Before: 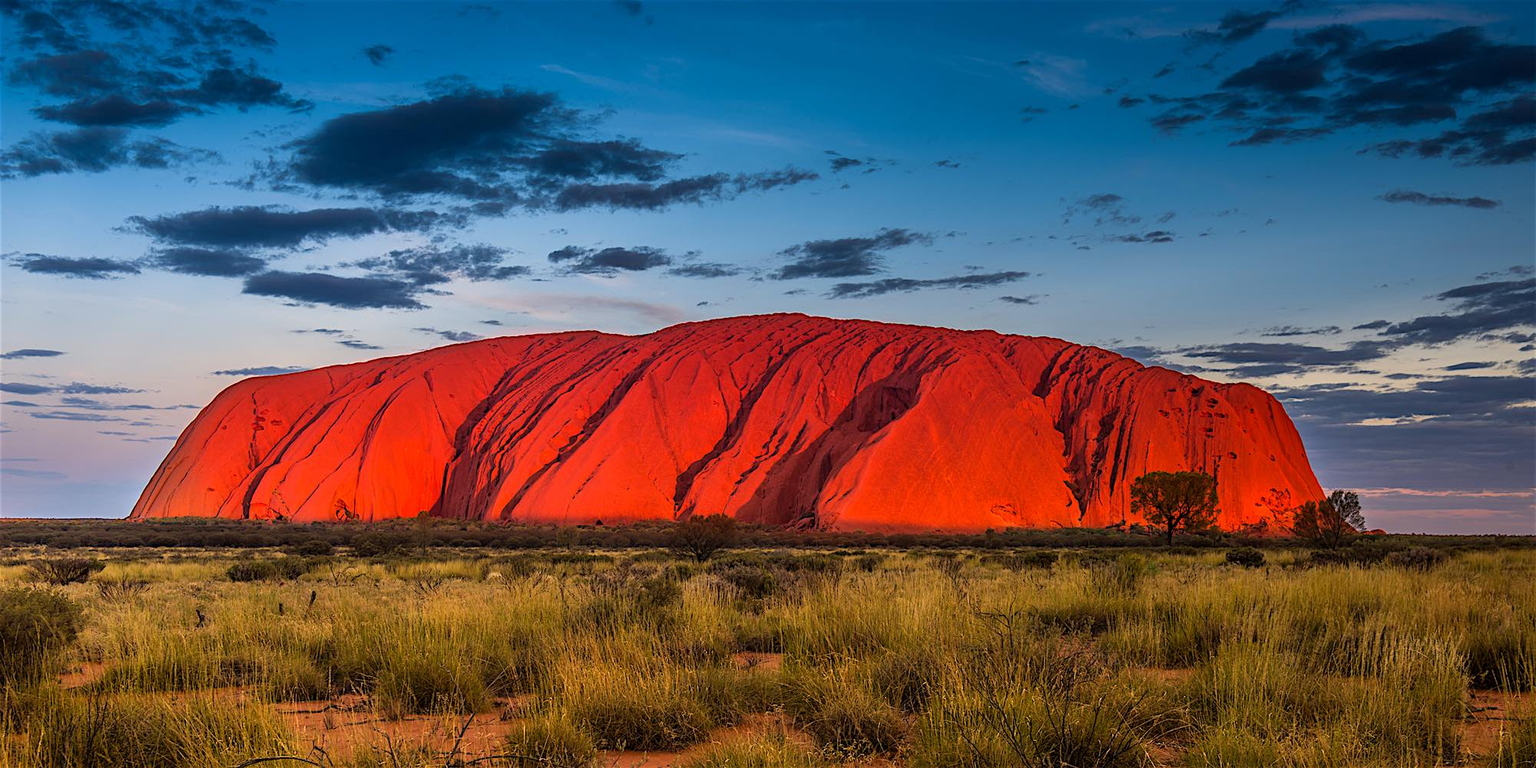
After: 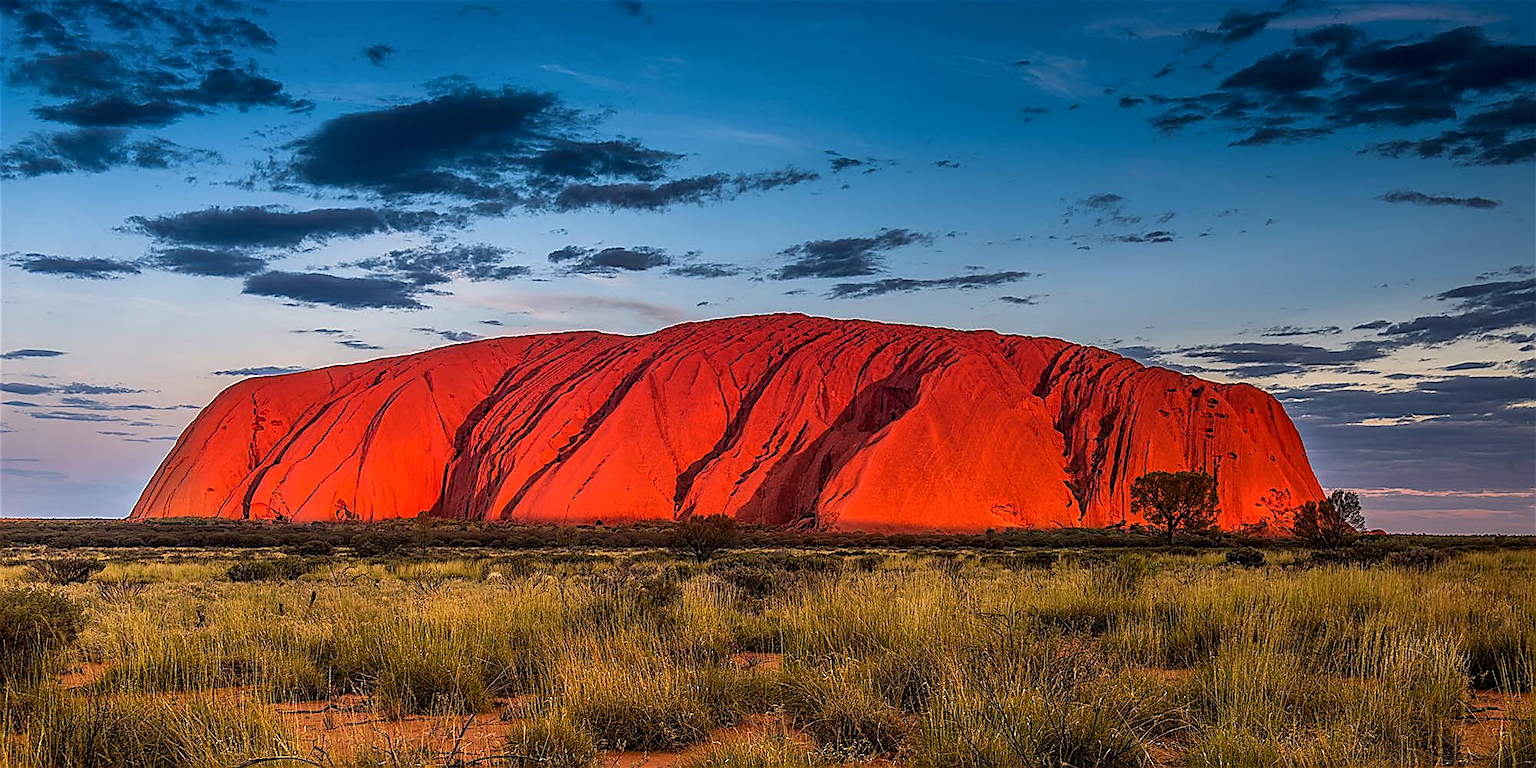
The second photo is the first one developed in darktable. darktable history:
sharpen: radius 1.4, amount 1.25, threshold 0.7
local contrast: on, module defaults
